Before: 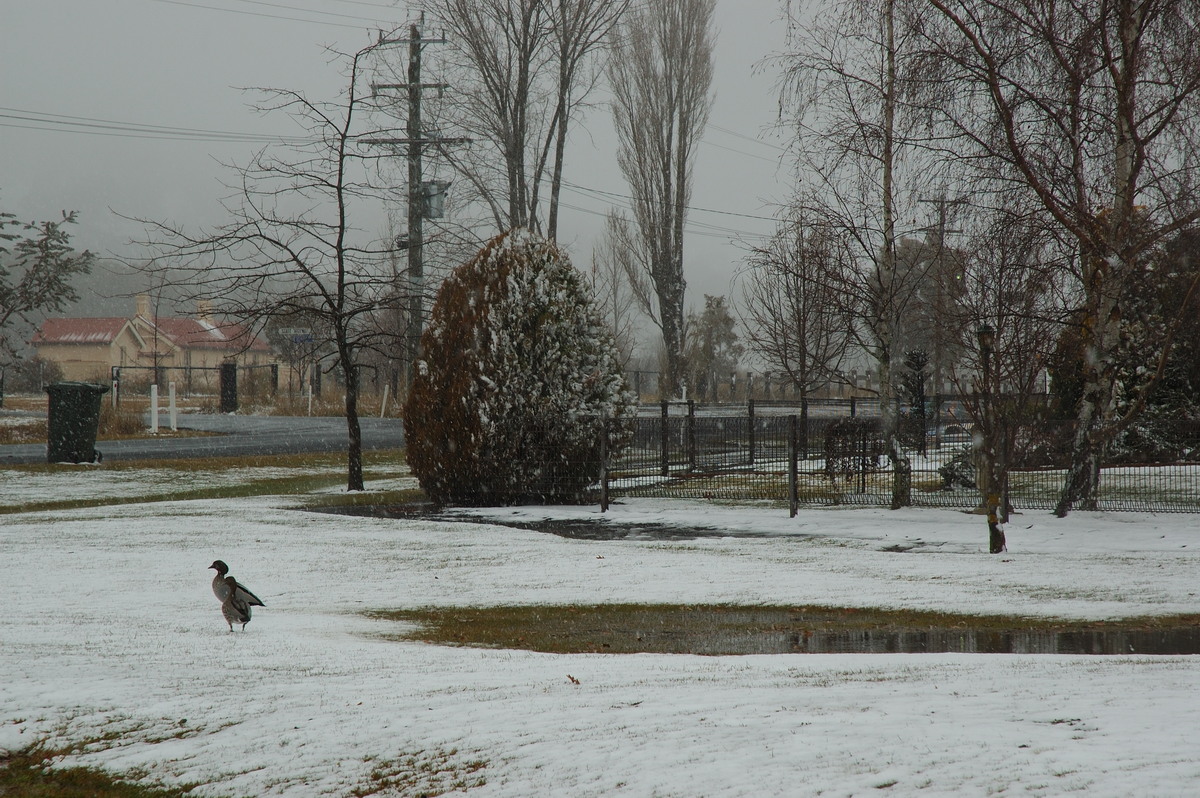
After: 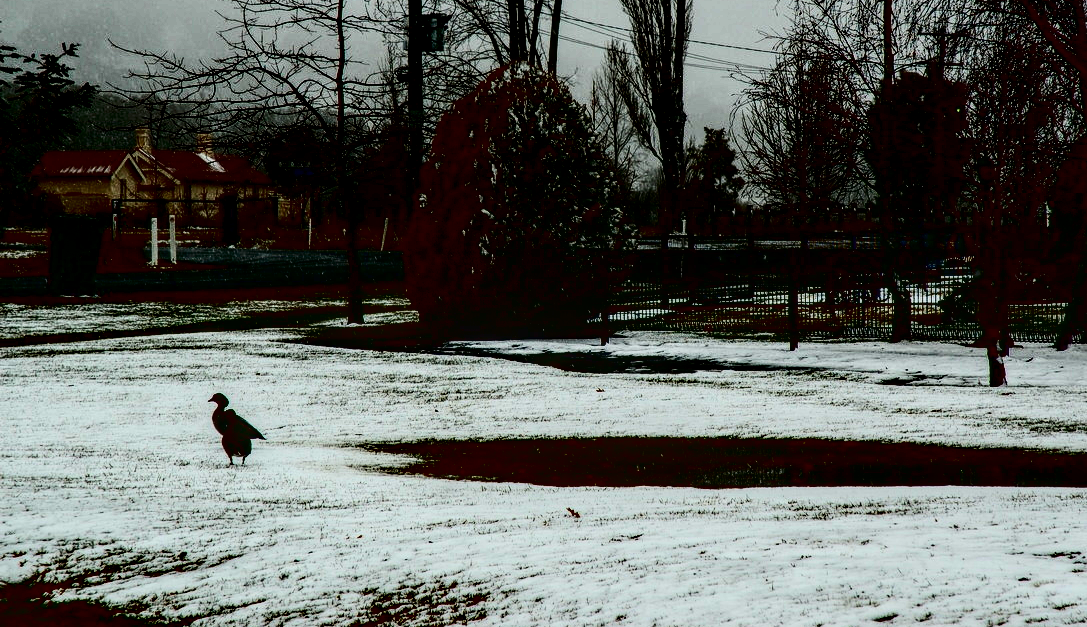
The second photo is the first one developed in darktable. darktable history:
crop: top 21.001%, right 9.41%, bottom 0.337%
local contrast: detail 150%
contrast brightness saturation: contrast 0.752, brightness -0.987, saturation 0.993
